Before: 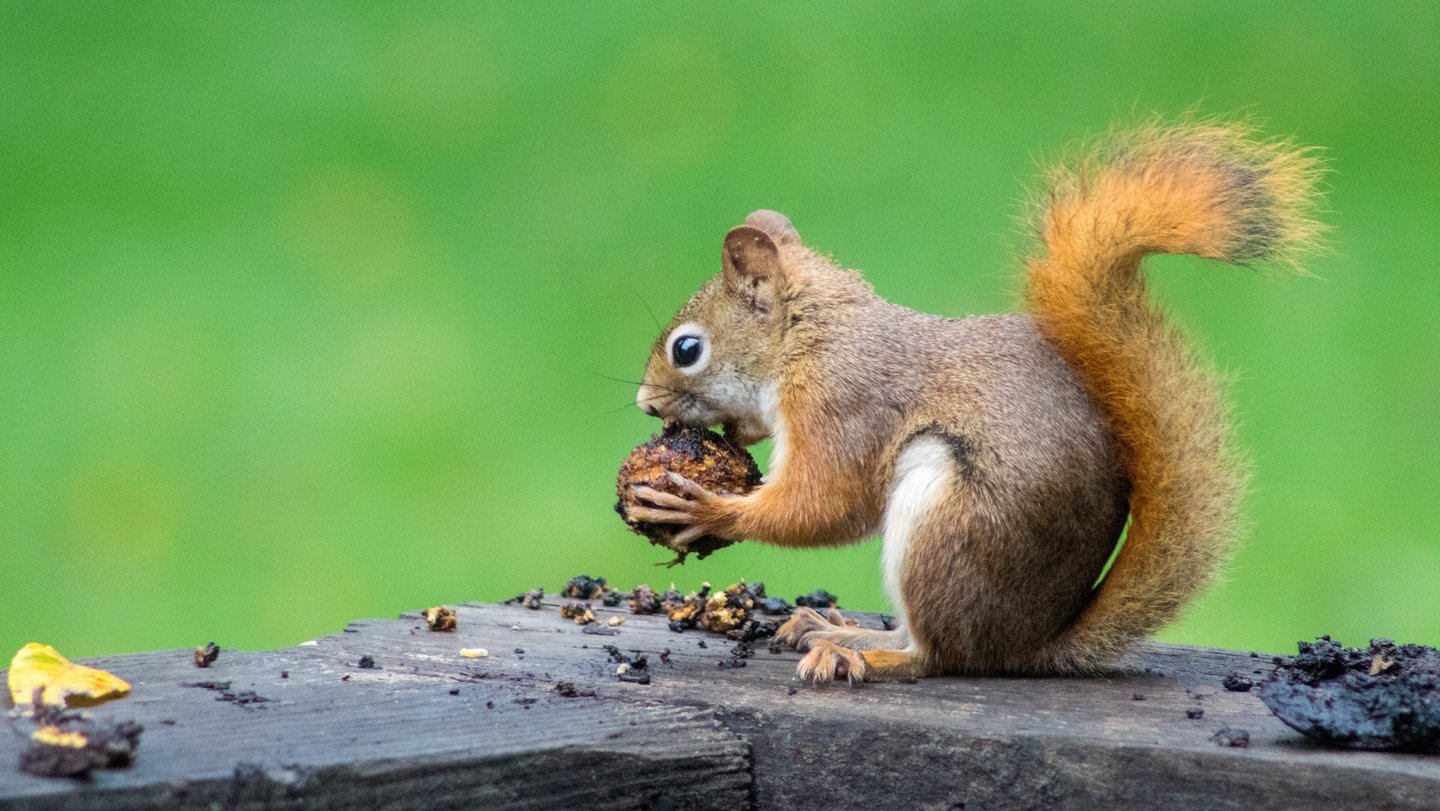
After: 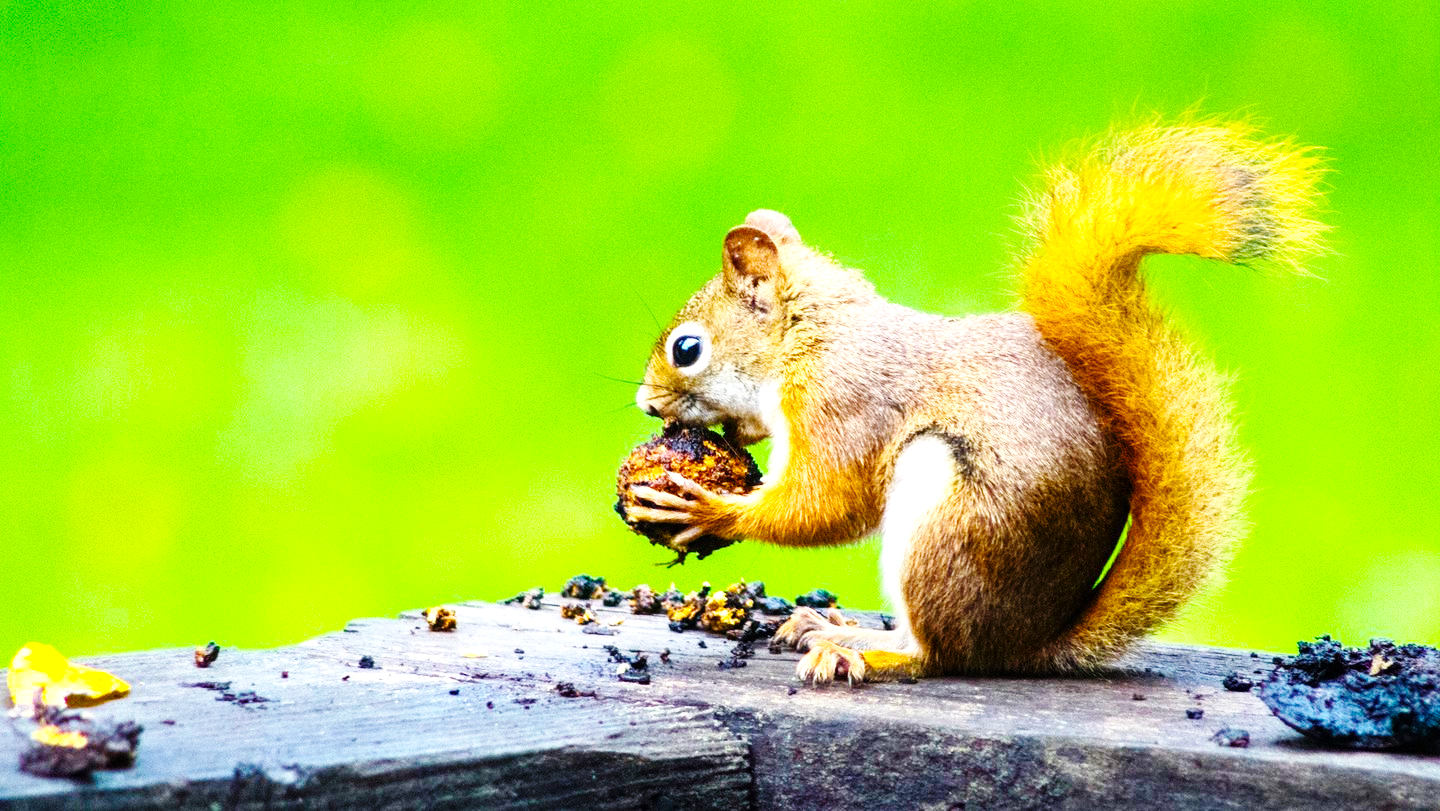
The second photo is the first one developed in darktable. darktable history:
base curve: curves: ch0 [(0, 0) (0.036, 0.025) (0.121, 0.166) (0.206, 0.329) (0.605, 0.79) (1, 1)], preserve colors none
color balance rgb: linear chroma grading › global chroma 9%, perceptual saturation grading › global saturation 36%, perceptual saturation grading › shadows 35%, perceptual brilliance grading › global brilliance 15%, perceptual brilliance grading › shadows -35%, global vibrance 15%
exposure: exposure 0.493 EV, compensate highlight preservation false
